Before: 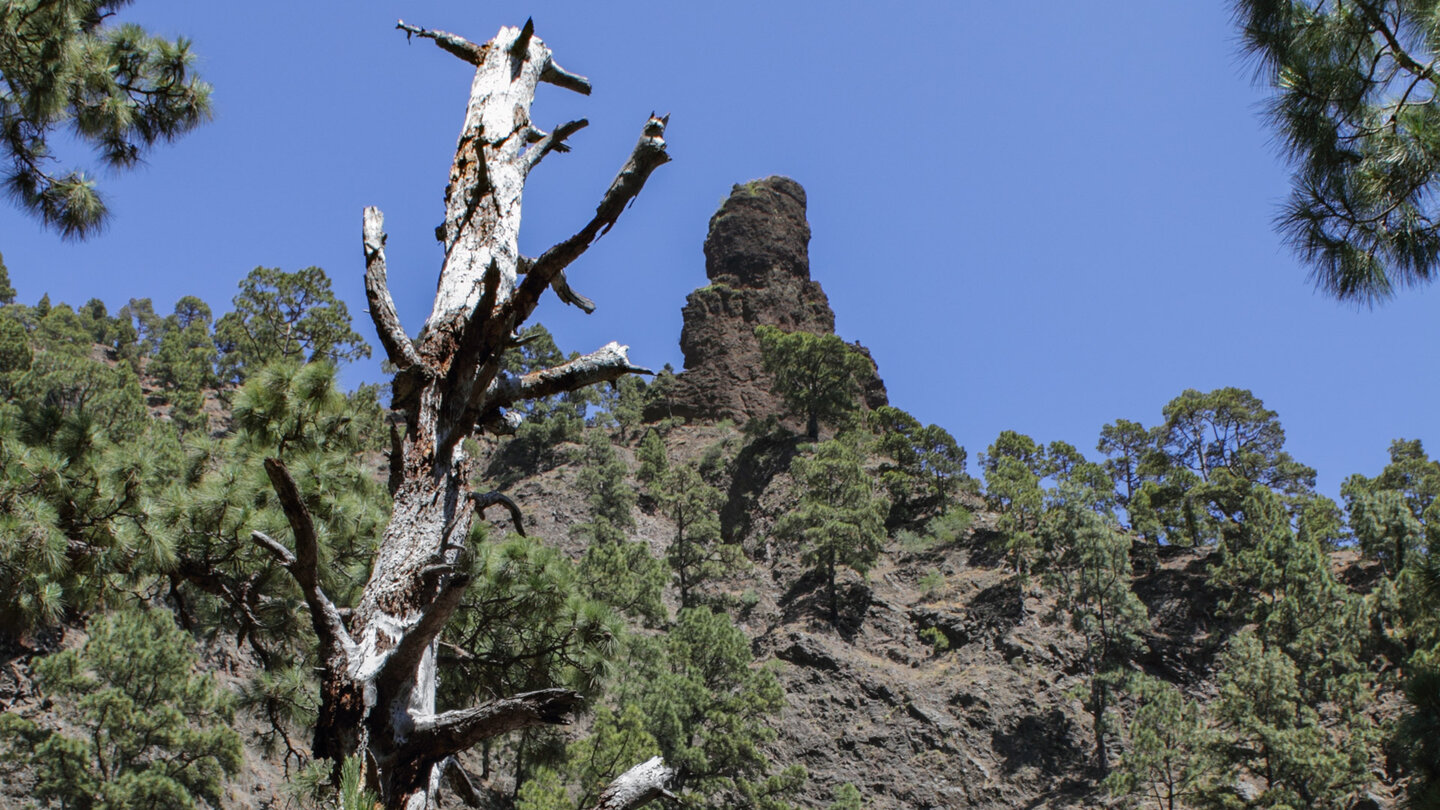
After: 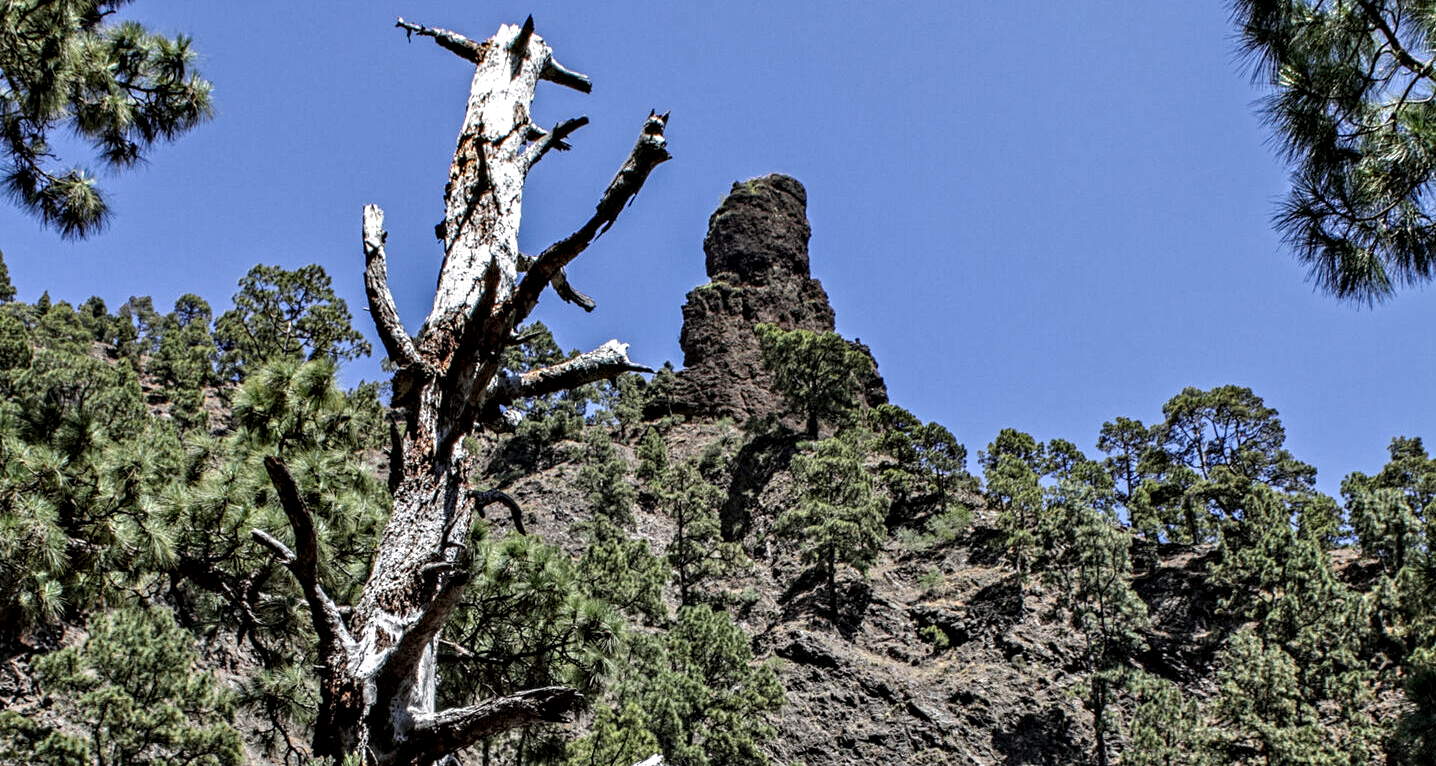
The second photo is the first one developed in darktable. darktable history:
contrast equalizer: y [[0.5, 0.542, 0.583, 0.625, 0.667, 0.708], [0.5 ×6], [0.5 ×6], [0 ×6], [0 ×6]]
local contrast: on, module defaults
crop: top 0.328%, right 0.259%, bottom 5.074%
